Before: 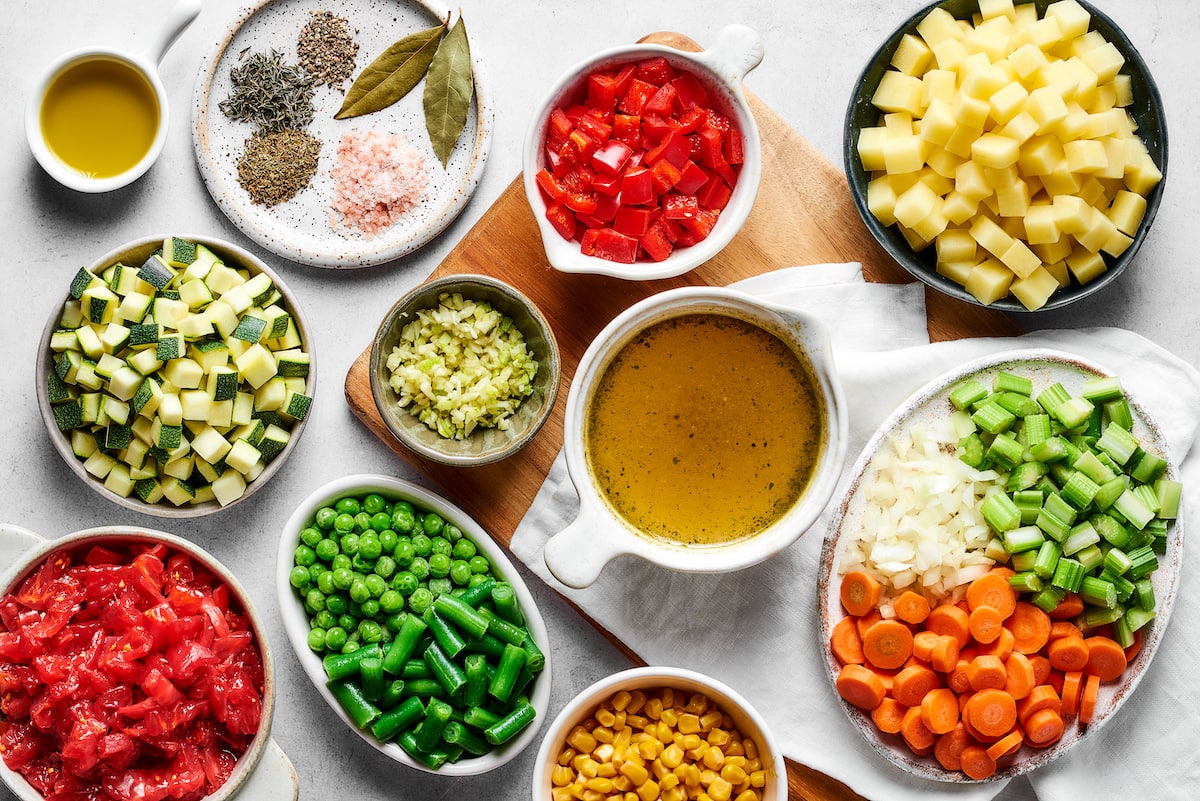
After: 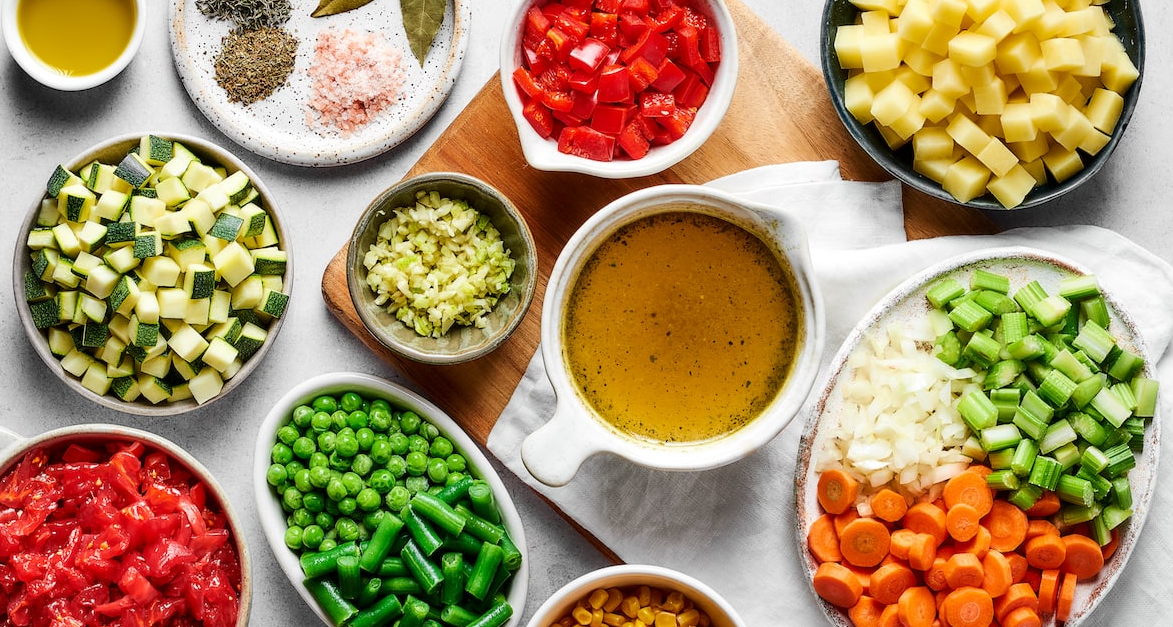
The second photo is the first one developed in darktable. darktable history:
crop and rotate: left 1.946%, top 12.806%, right 0.254%, bottom 8.887%
